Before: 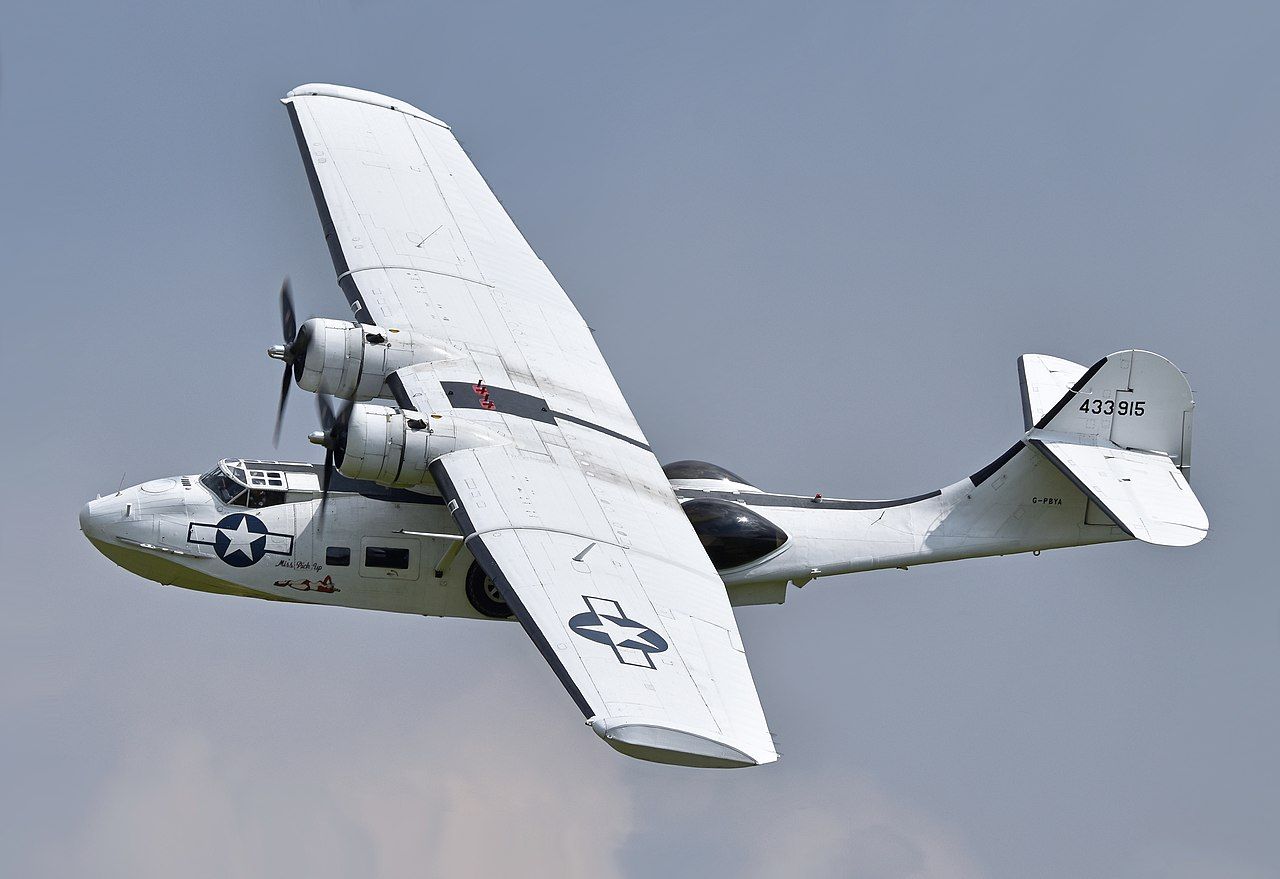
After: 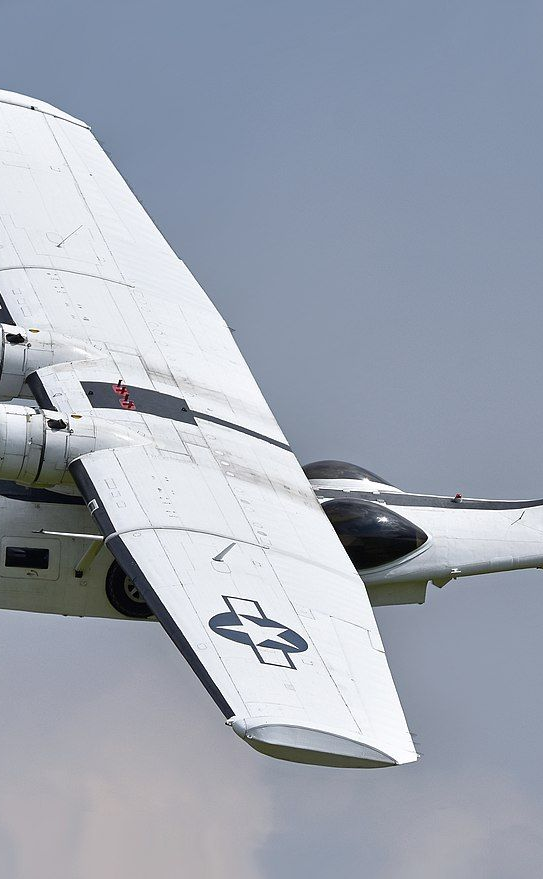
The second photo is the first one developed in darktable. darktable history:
crop: left 28.183%, right 29.336%
